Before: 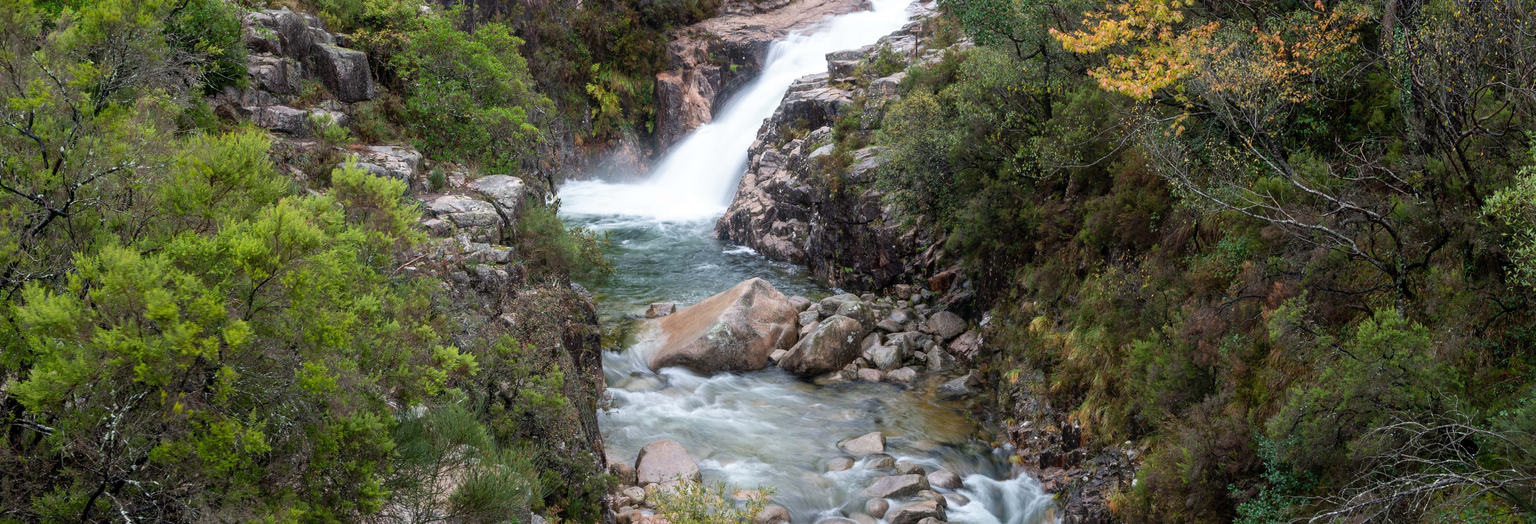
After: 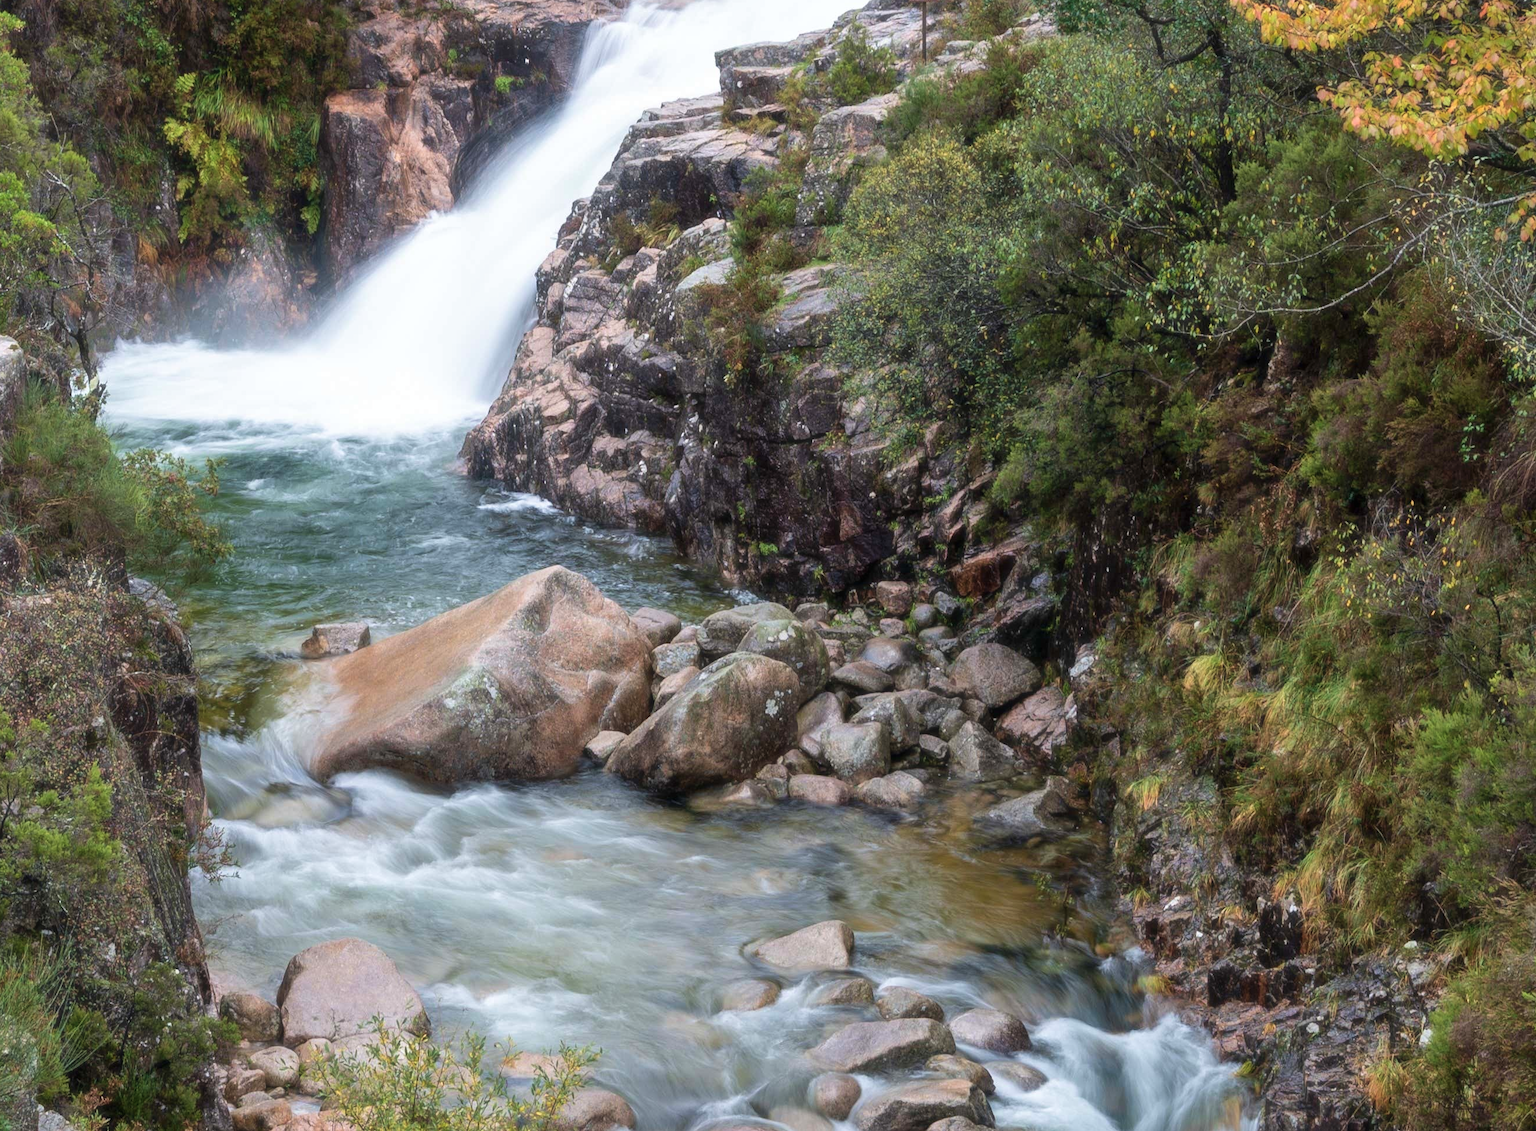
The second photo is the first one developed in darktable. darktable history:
crop: left 33.528%, top 6.05%, right 22.993%
haze removal: strength -0.111, compatibility mode true, adaptive false
velvia: on, module defaults
shadows and highlights: radius 264.13, soften with gaussian
